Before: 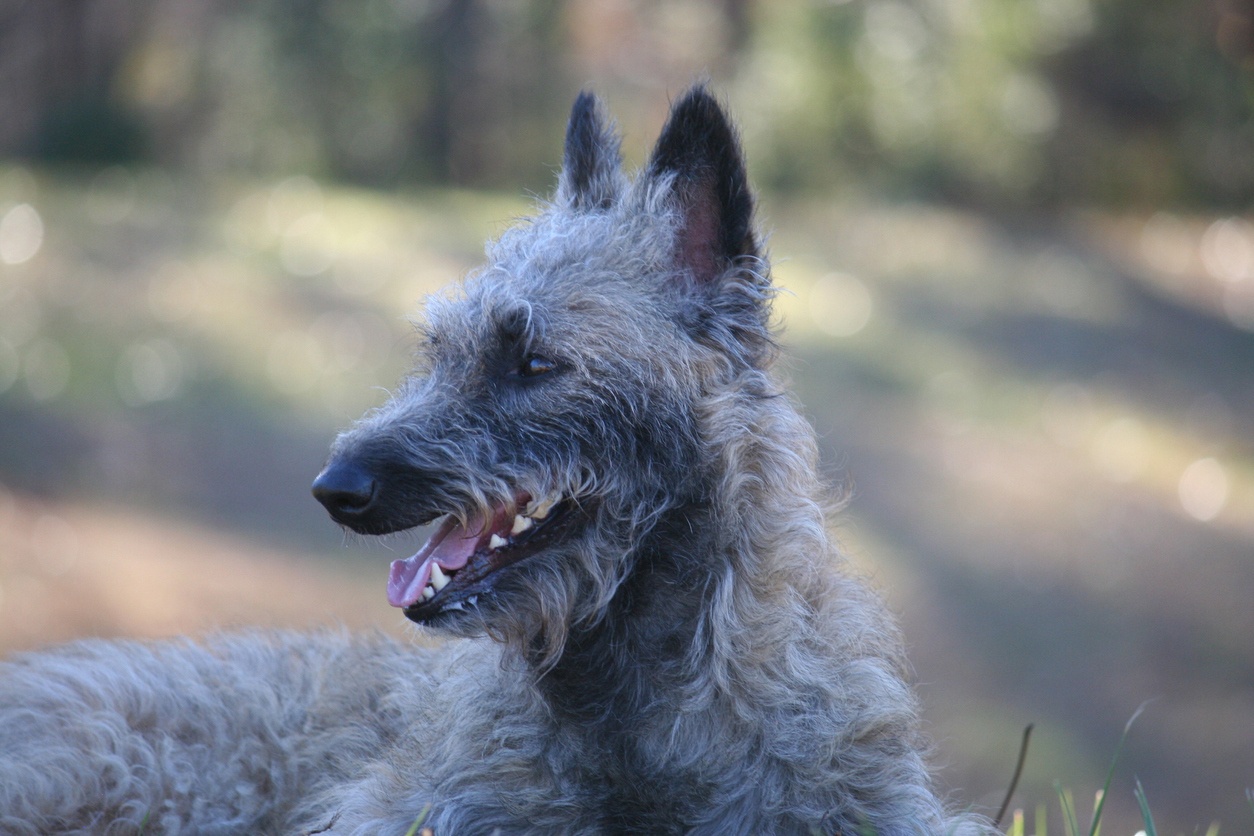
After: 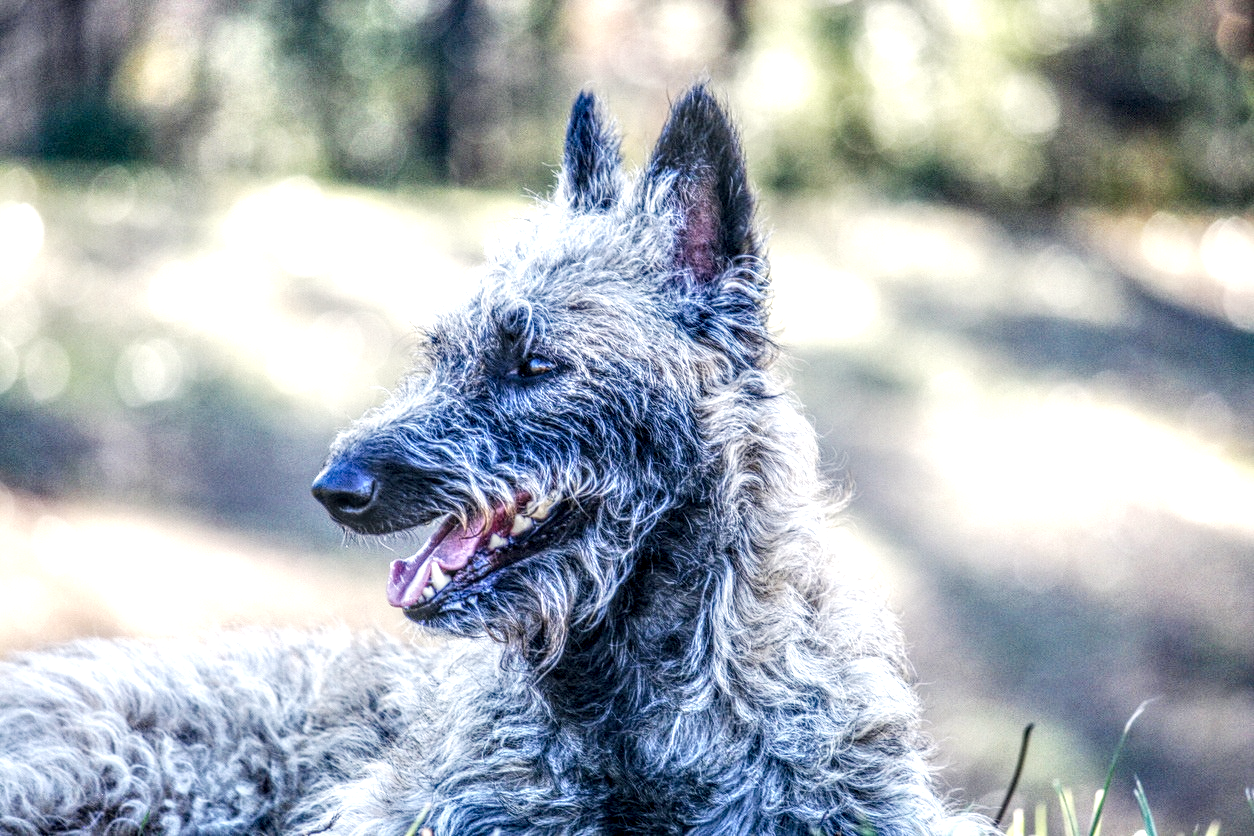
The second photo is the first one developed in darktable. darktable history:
base curve: curves: ch0 [(0, 0) (0.007, 0.004) (0.027, 0.03) (0.046, 0.07) (0.207, 0.54) (0.442, 0.872) (0.673, 0.972) (1, 1)], preserve colors none
local contrast: highlights 1%, shadows 3%, detail 299%, midtone range 0.296
color correction: highlights a* 0.285, highlights b* 2.64, shadows a* -1.25, shadows b* -4.51
